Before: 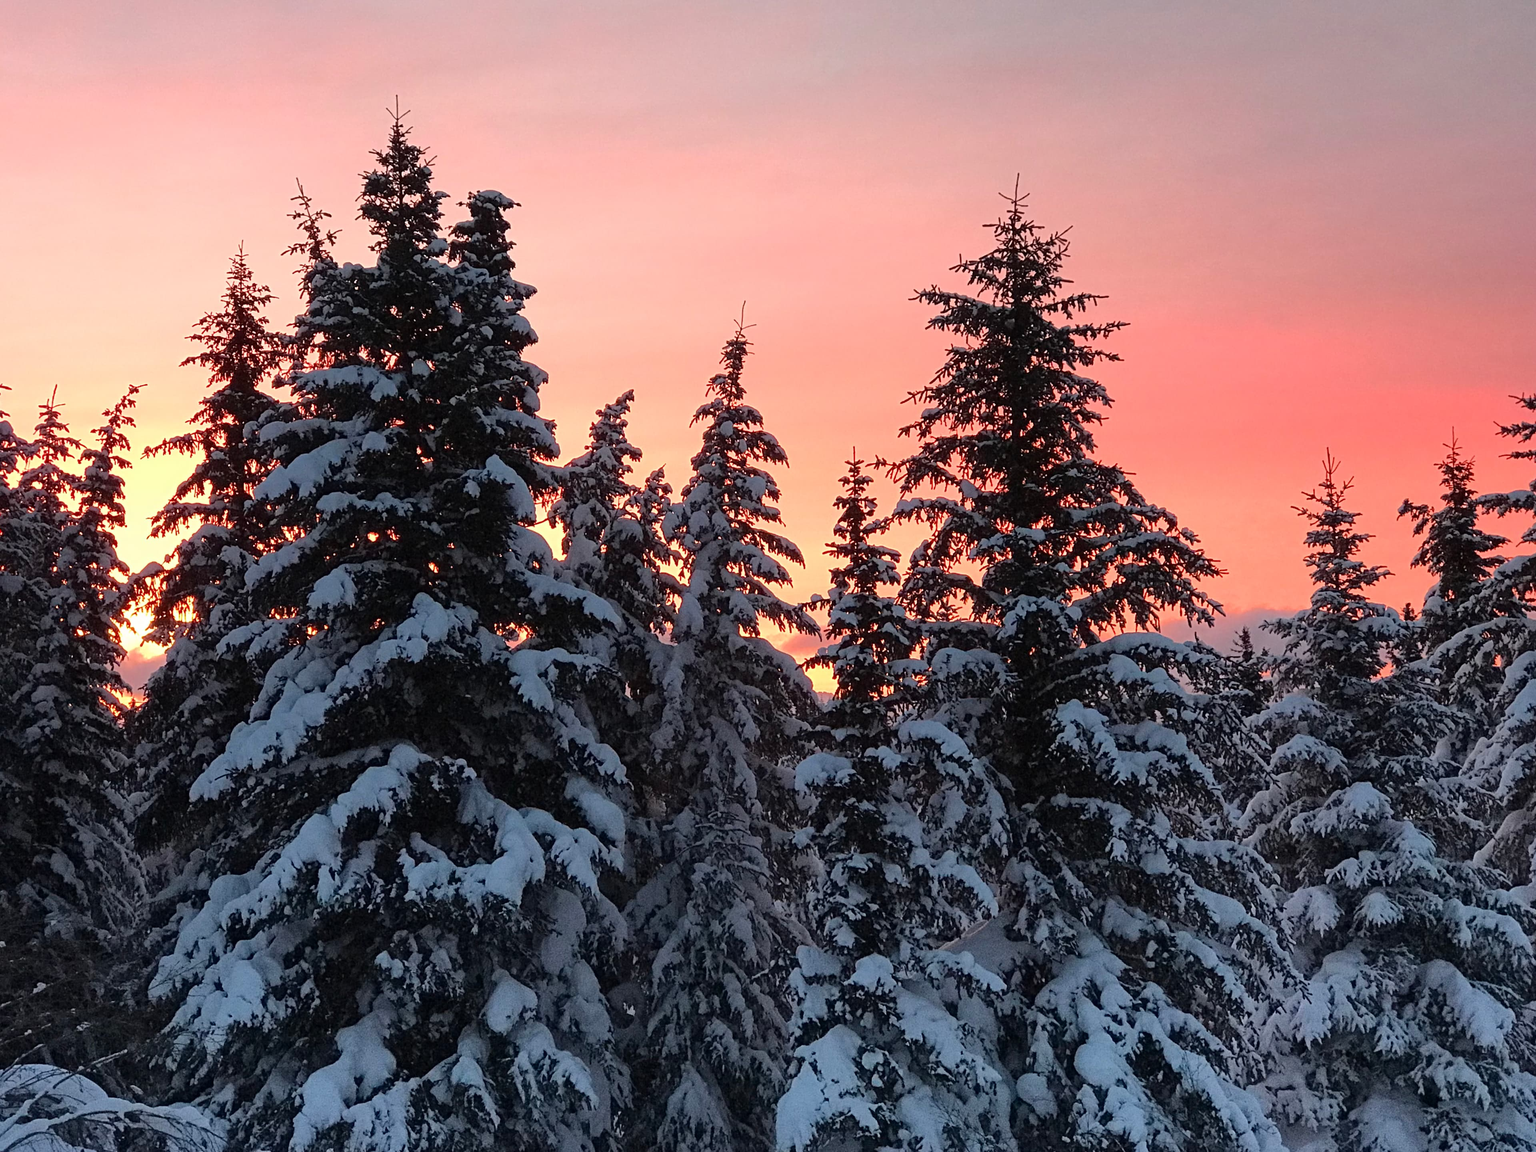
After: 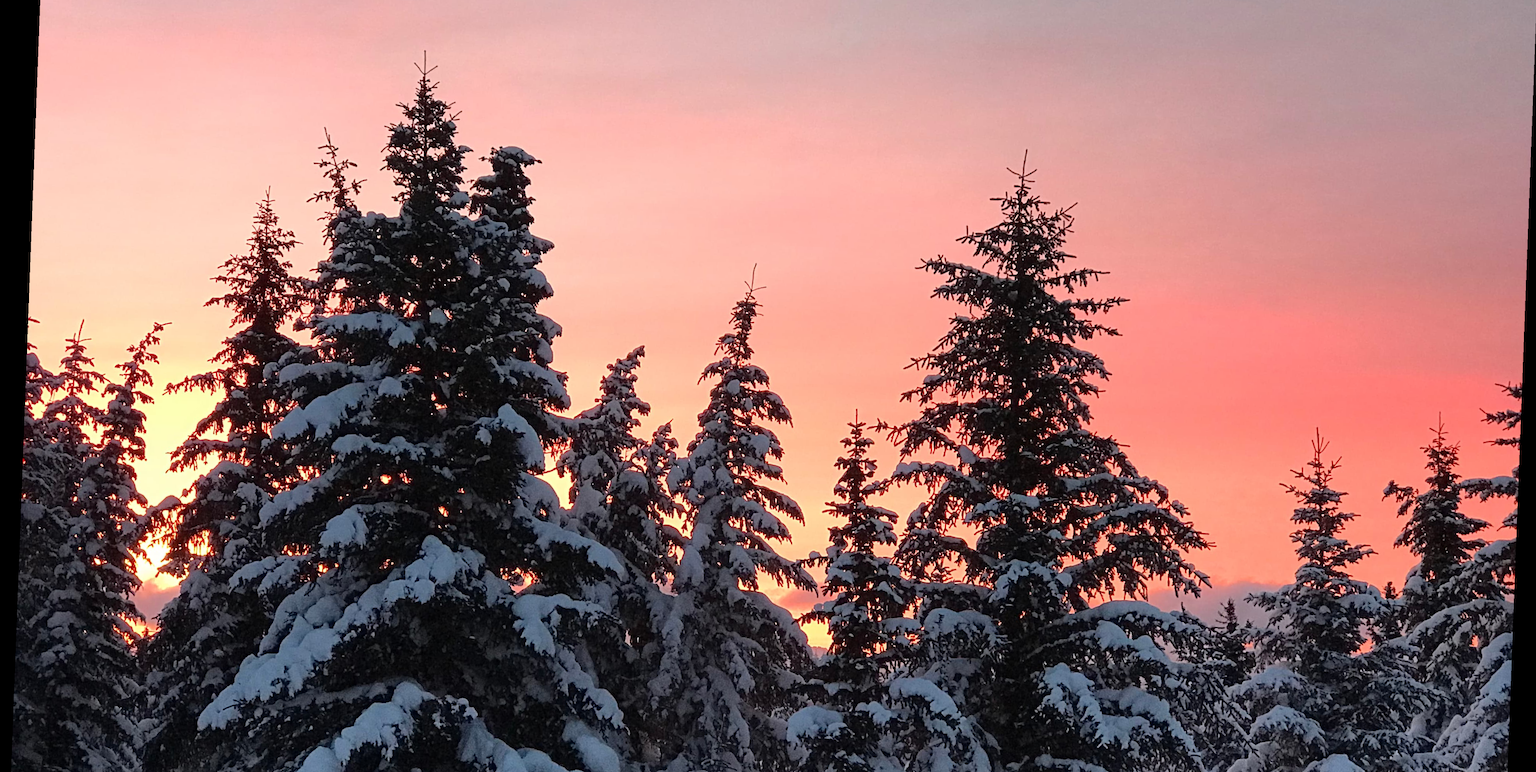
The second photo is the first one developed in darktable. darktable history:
crop and rotate: top 4.848%, bottom 29.503%
rotate and perspective: rotation 2.17°, automatic cropping off
